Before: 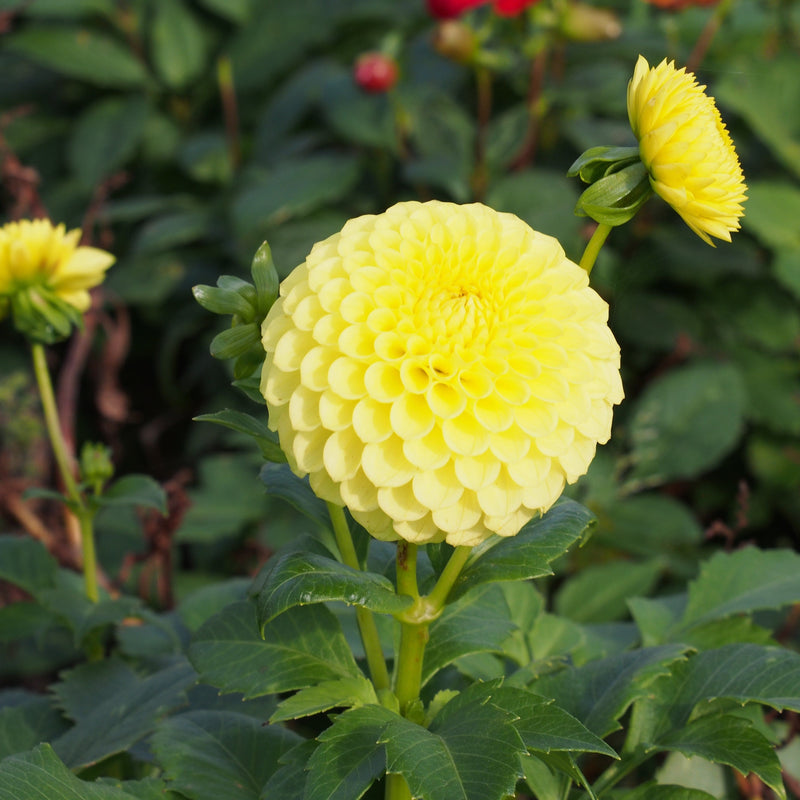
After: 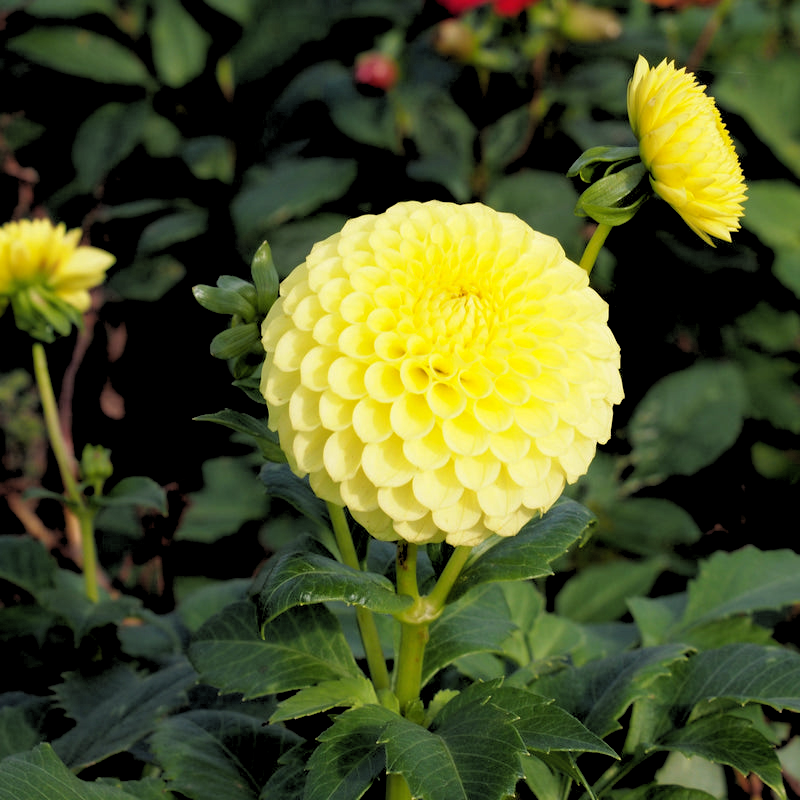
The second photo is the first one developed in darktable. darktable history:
rgb levels: levels [[0.034, 0.472, 0.904], [0, 0.5, 1], [0, 0.5, 1]]
shadows and highlights: shadows 25, highlights -25
